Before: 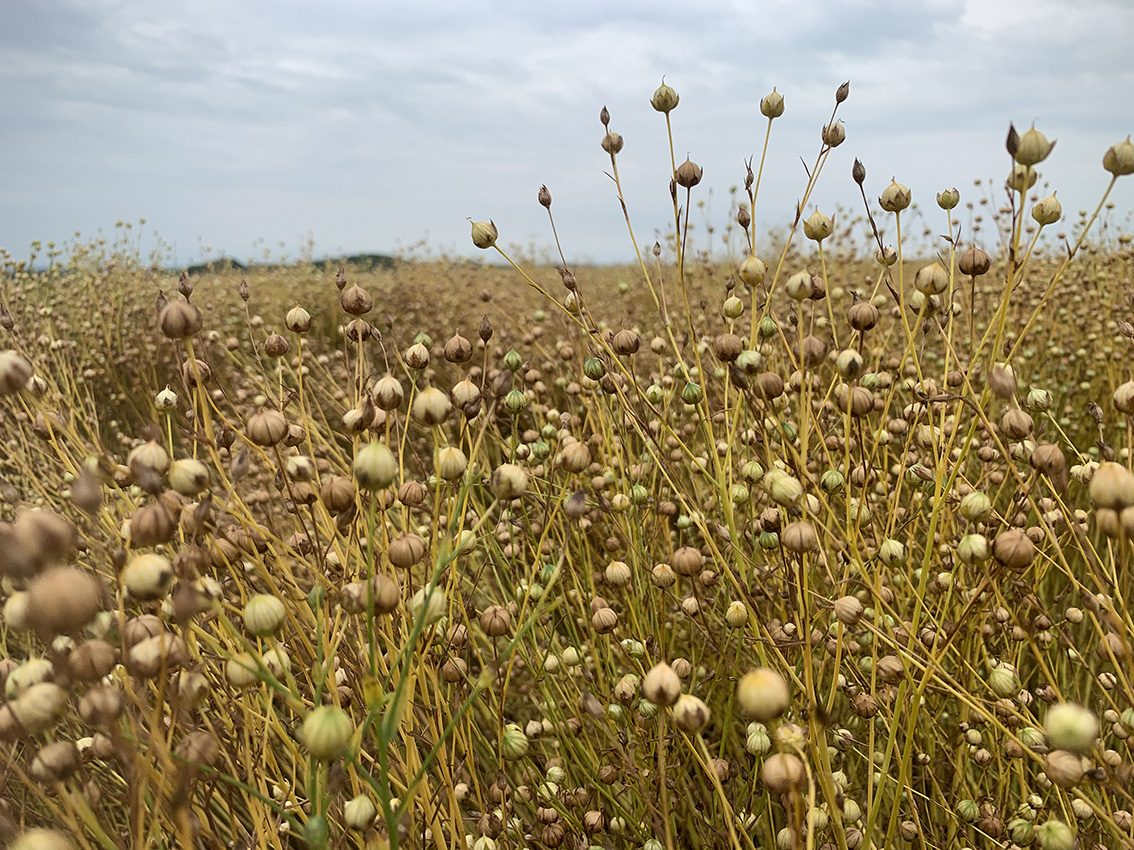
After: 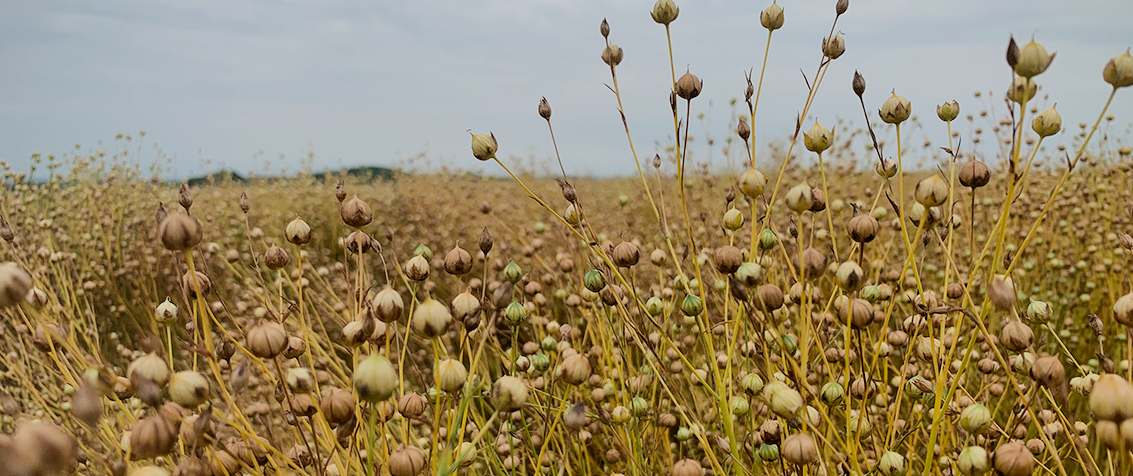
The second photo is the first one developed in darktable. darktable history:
filmic rgb: black relative exposure -7.65 EV, white relative exposure 4.56 EV, hardness 3.61, iterations of high-quality reconstruction 0
crop and rotate: top 10.43%, bottom 33.488%
